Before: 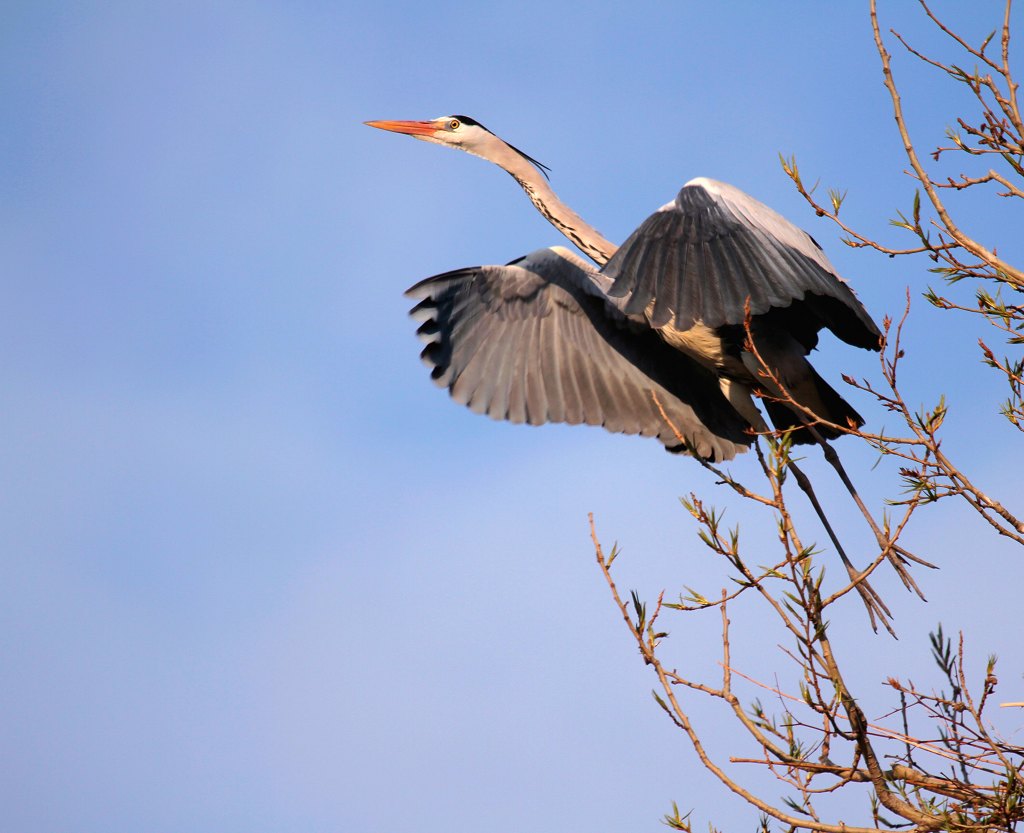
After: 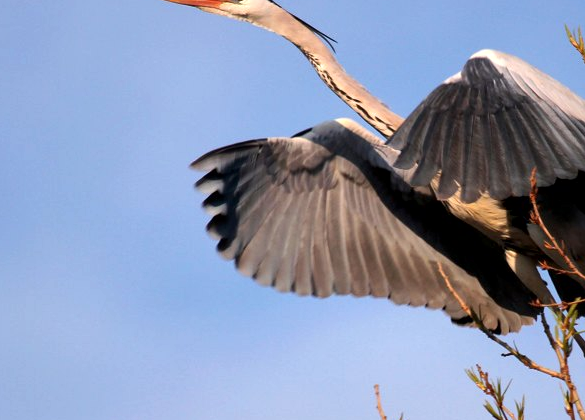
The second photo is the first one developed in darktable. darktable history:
crop: left 20.932%, top 15.471%, right 21.848%, bottom 34.081%
local contrast: mode bilateral grid, contrast 20, coarseness 50, detail 141%, midtone range 0.2
